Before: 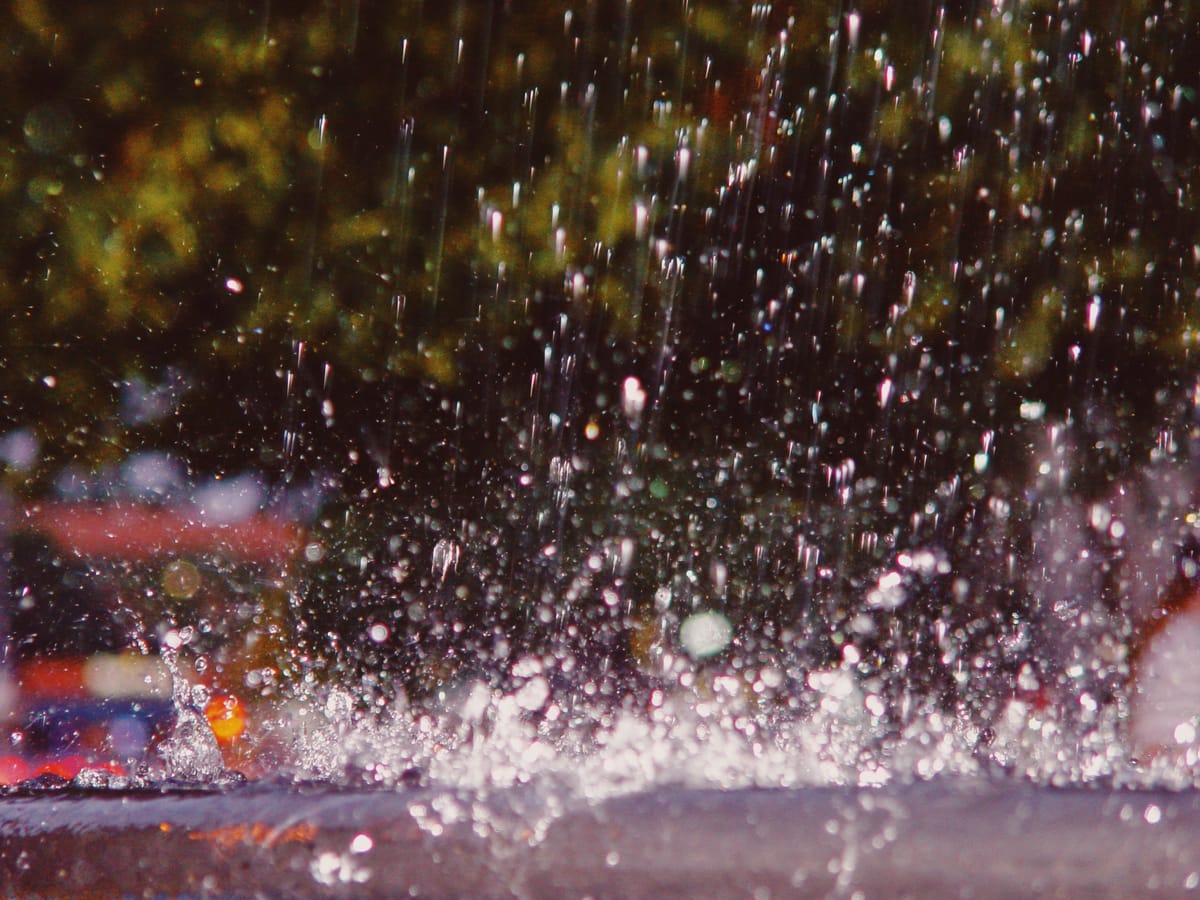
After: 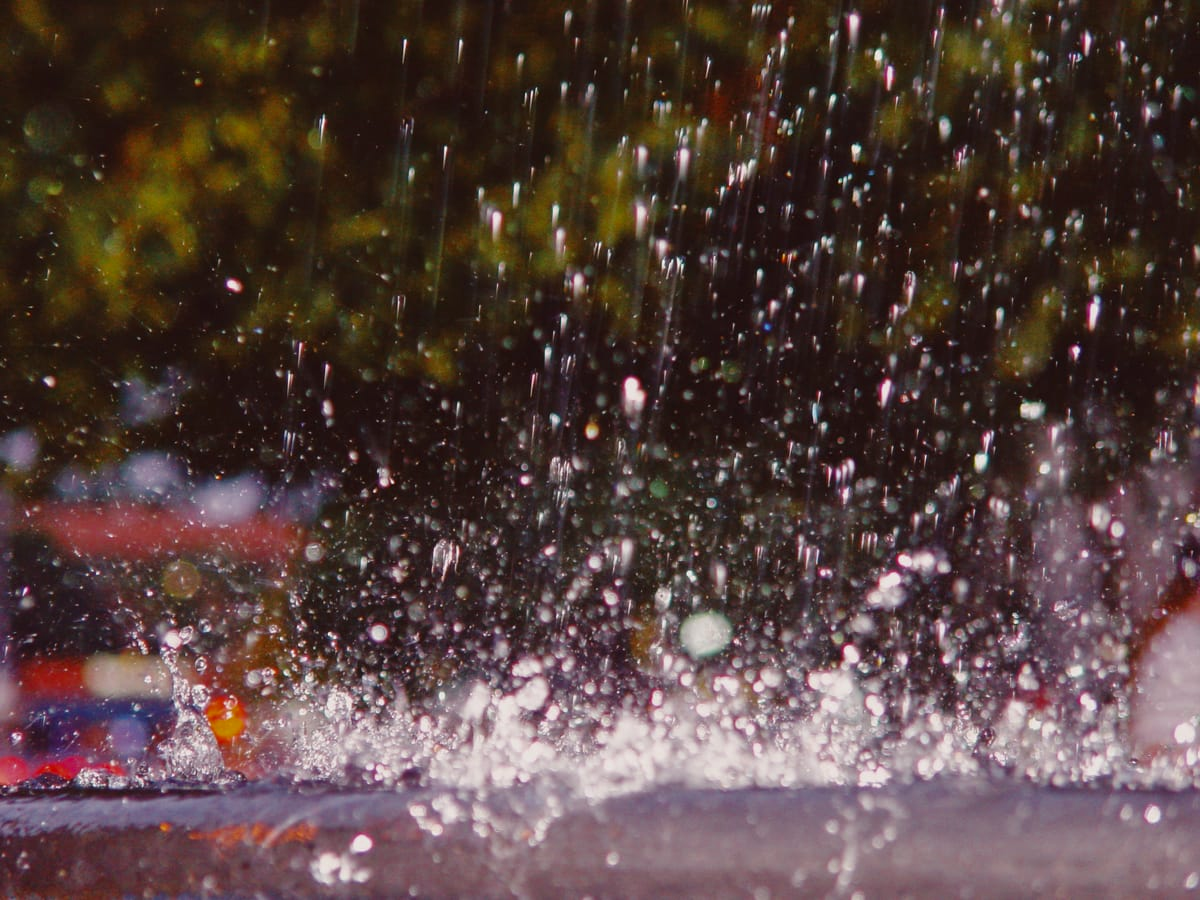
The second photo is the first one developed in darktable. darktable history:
color zones: curves: ch0 [(0, 0.425) (0.143, 0.422) (0.286, 0.42) (0.429, 0.419) (0.571, 0.419) (0.714, 0.42) (0.857, 0.422) (1, 0.425)]
